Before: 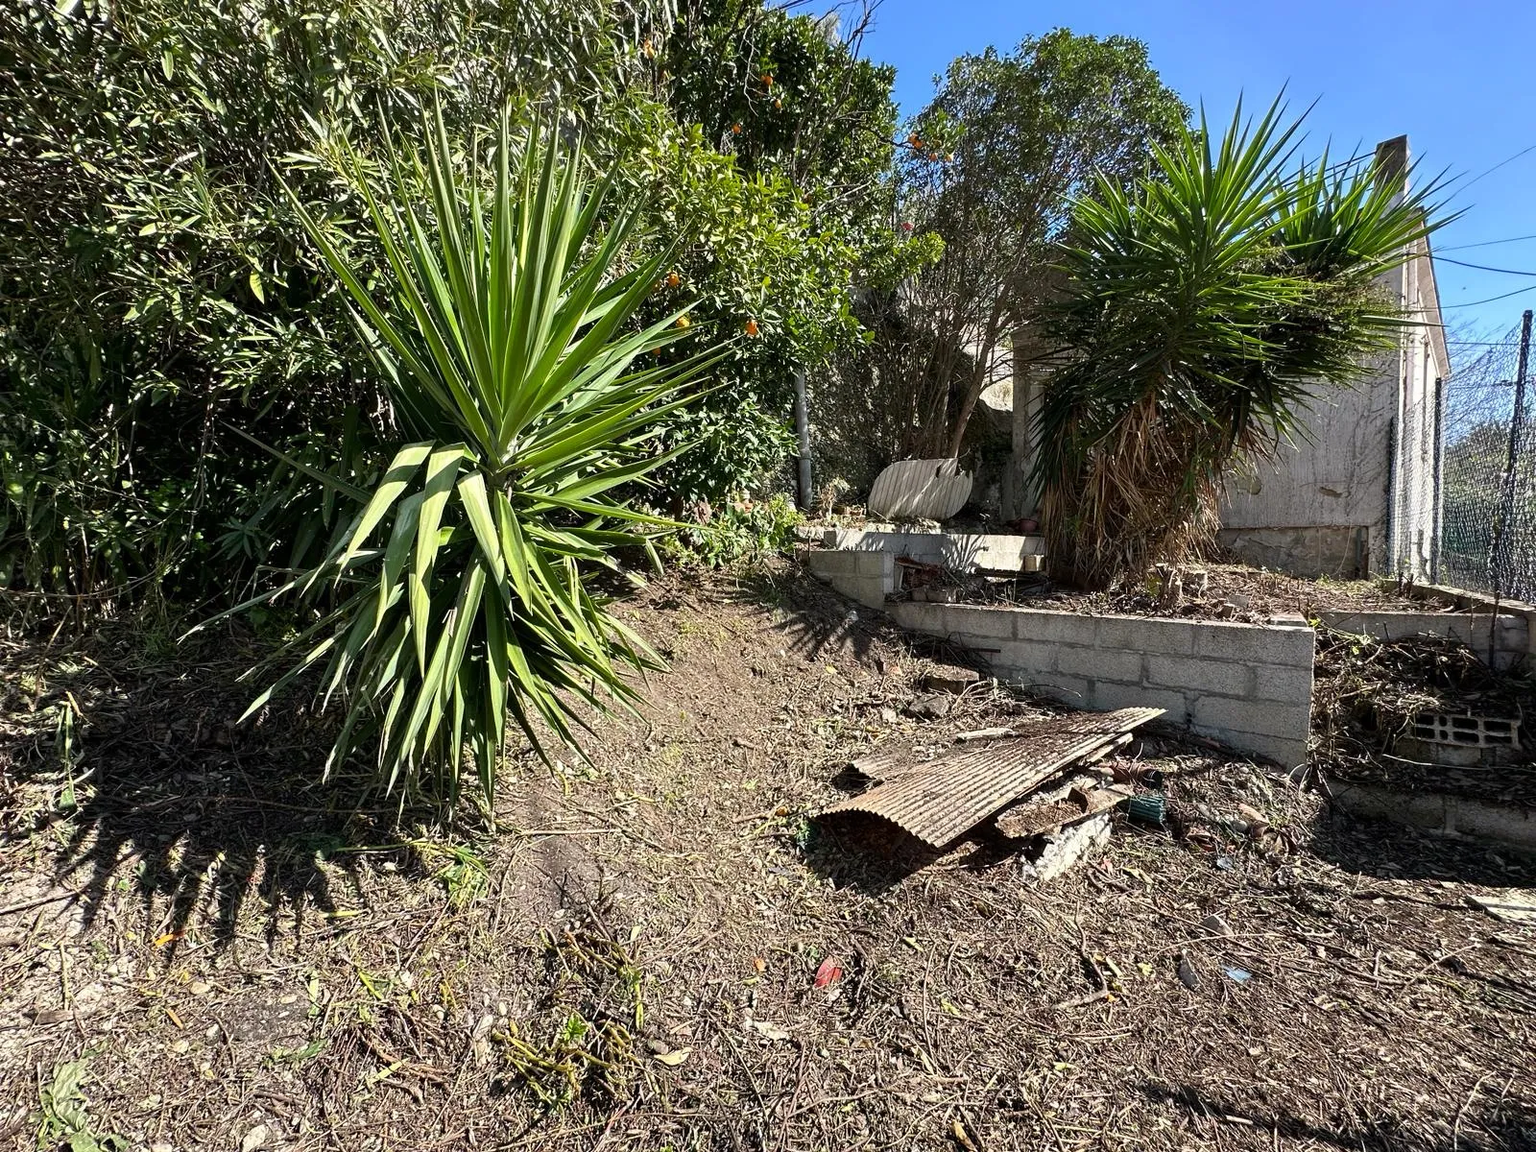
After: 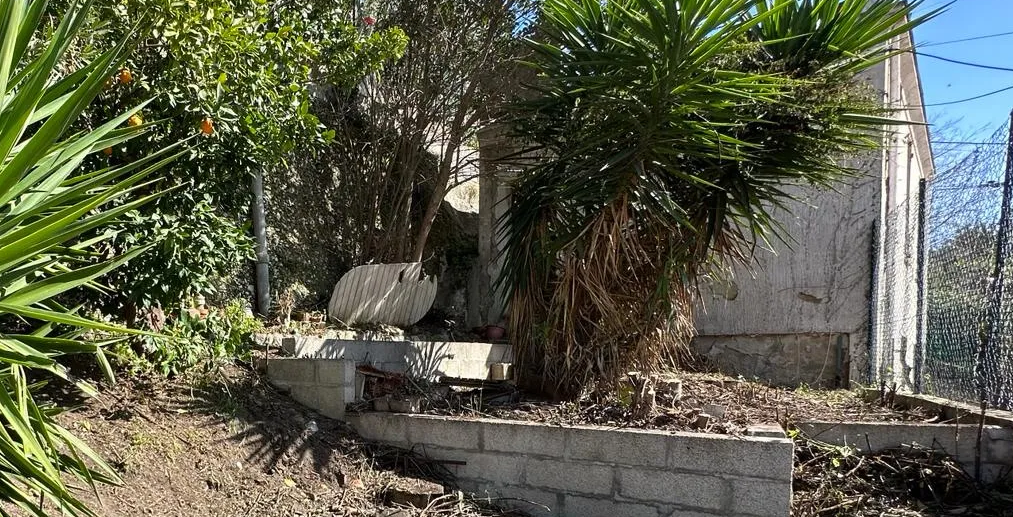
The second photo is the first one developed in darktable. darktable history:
crop: left 36.016%, top 17.972%, right 0.663%, bottom 38.93%
